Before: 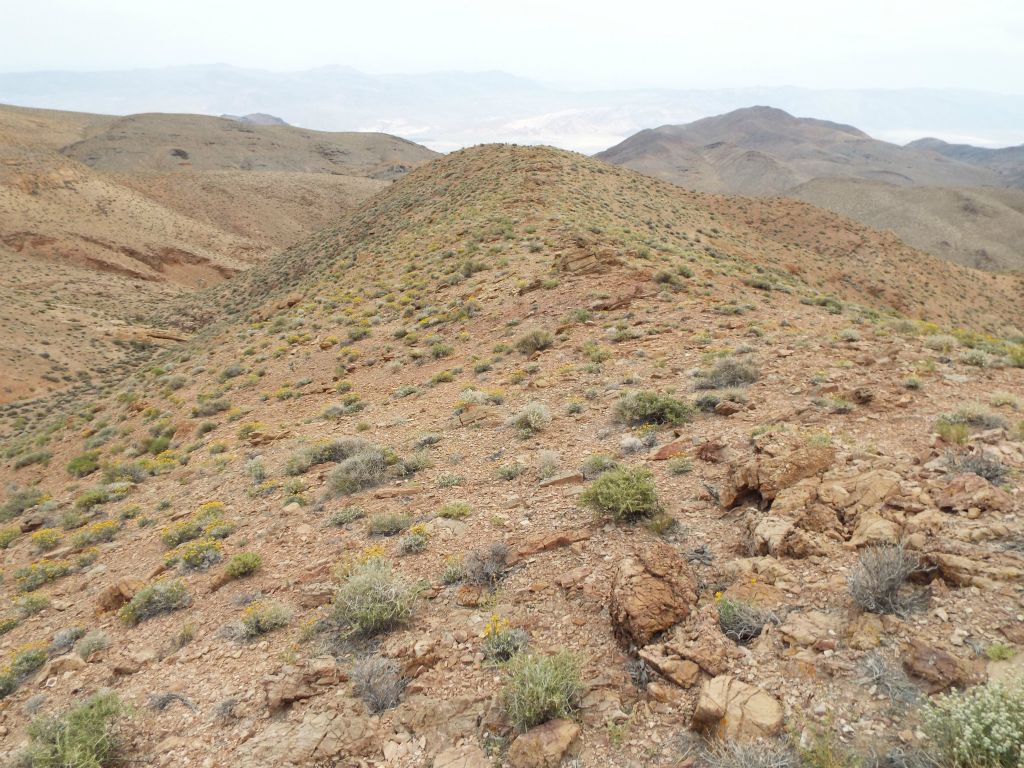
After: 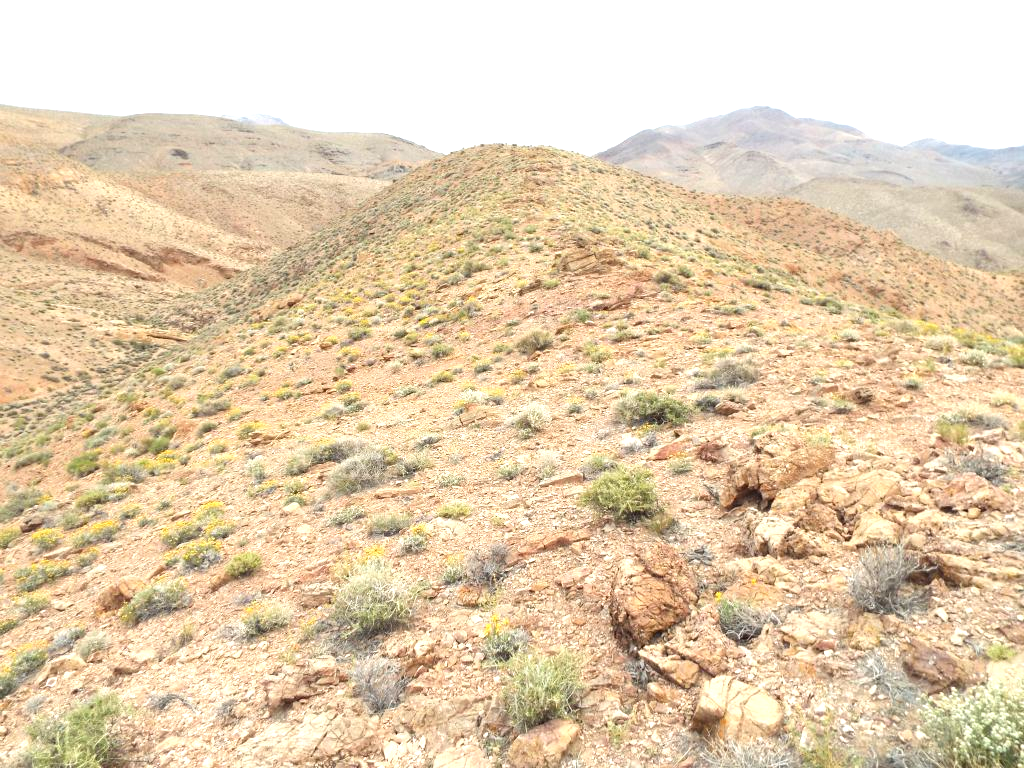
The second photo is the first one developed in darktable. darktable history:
exposure: black level correction 0, exposure 1.001 EV, compensate exposure bias true, compensate highlight preservation false
tone equalizer: on, module defaults
